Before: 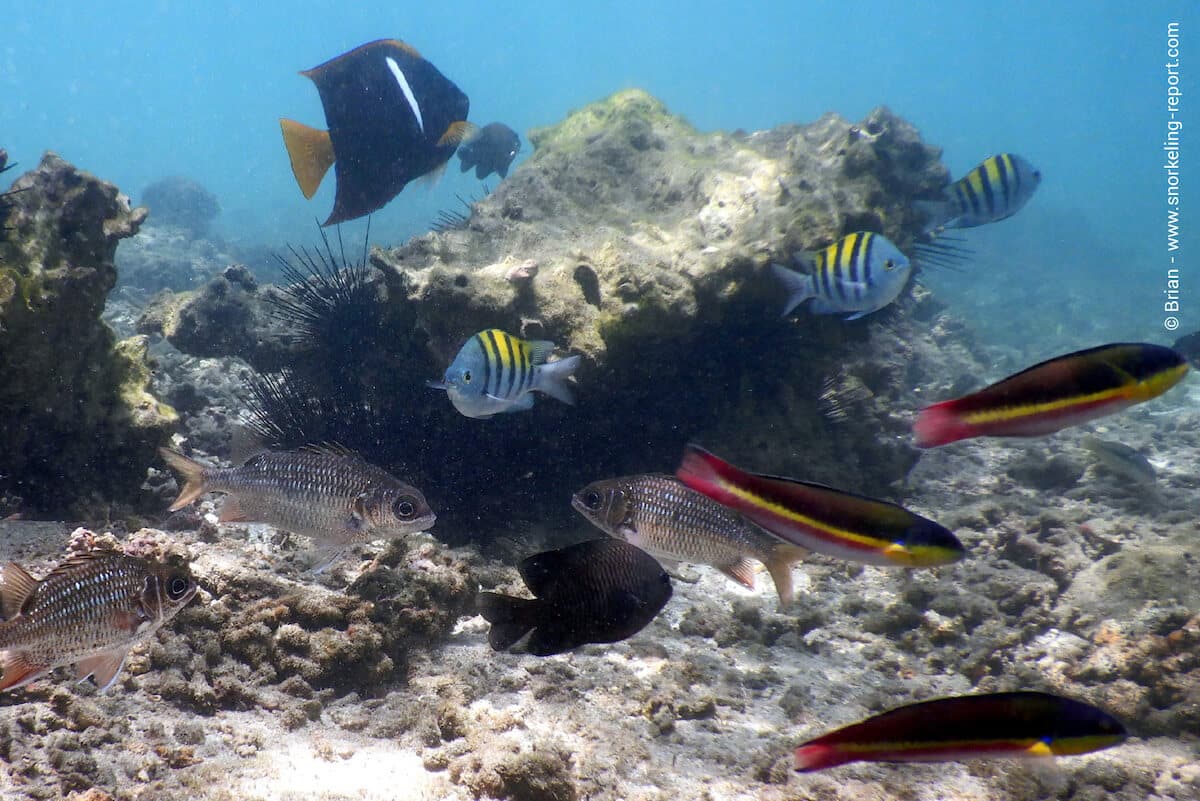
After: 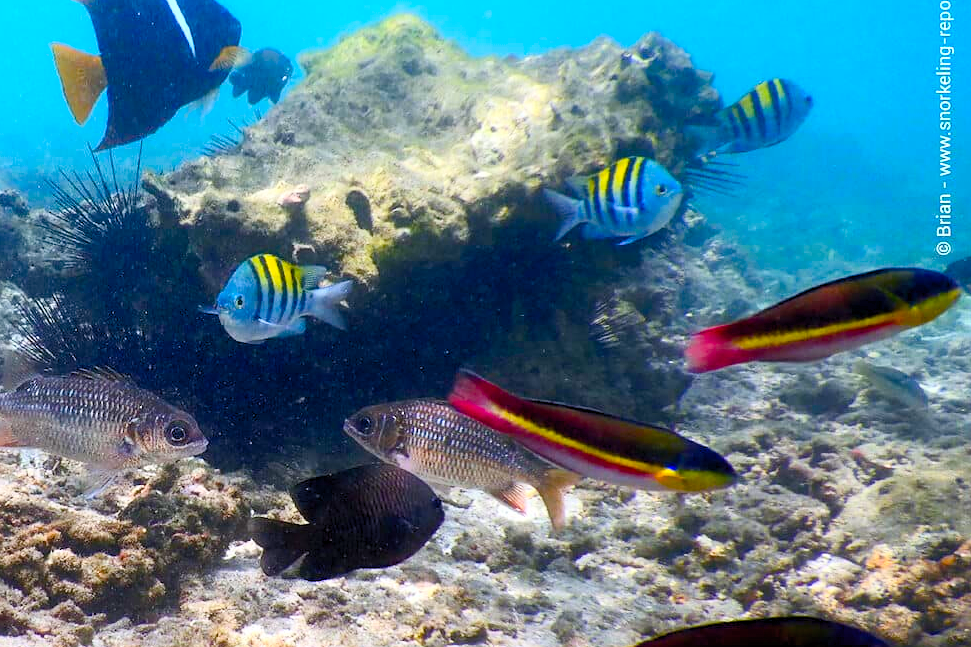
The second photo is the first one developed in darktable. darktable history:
sharpen: amount 0.211
contrast brightness saturation: contrast 0.195, brightness 0.166, saturation 0.22
color balance rgb: linear chroma grading › global chroma 25.079%, perceptual saturation grading › global saturation 20%, perceptual saturation grading › highlights -24.957%, perceptual saturation grading › shadows 24.9%, global vibrance 20%
crop: left 19.048%, top 9.479%, right 0.001%, bottom 9.719%
